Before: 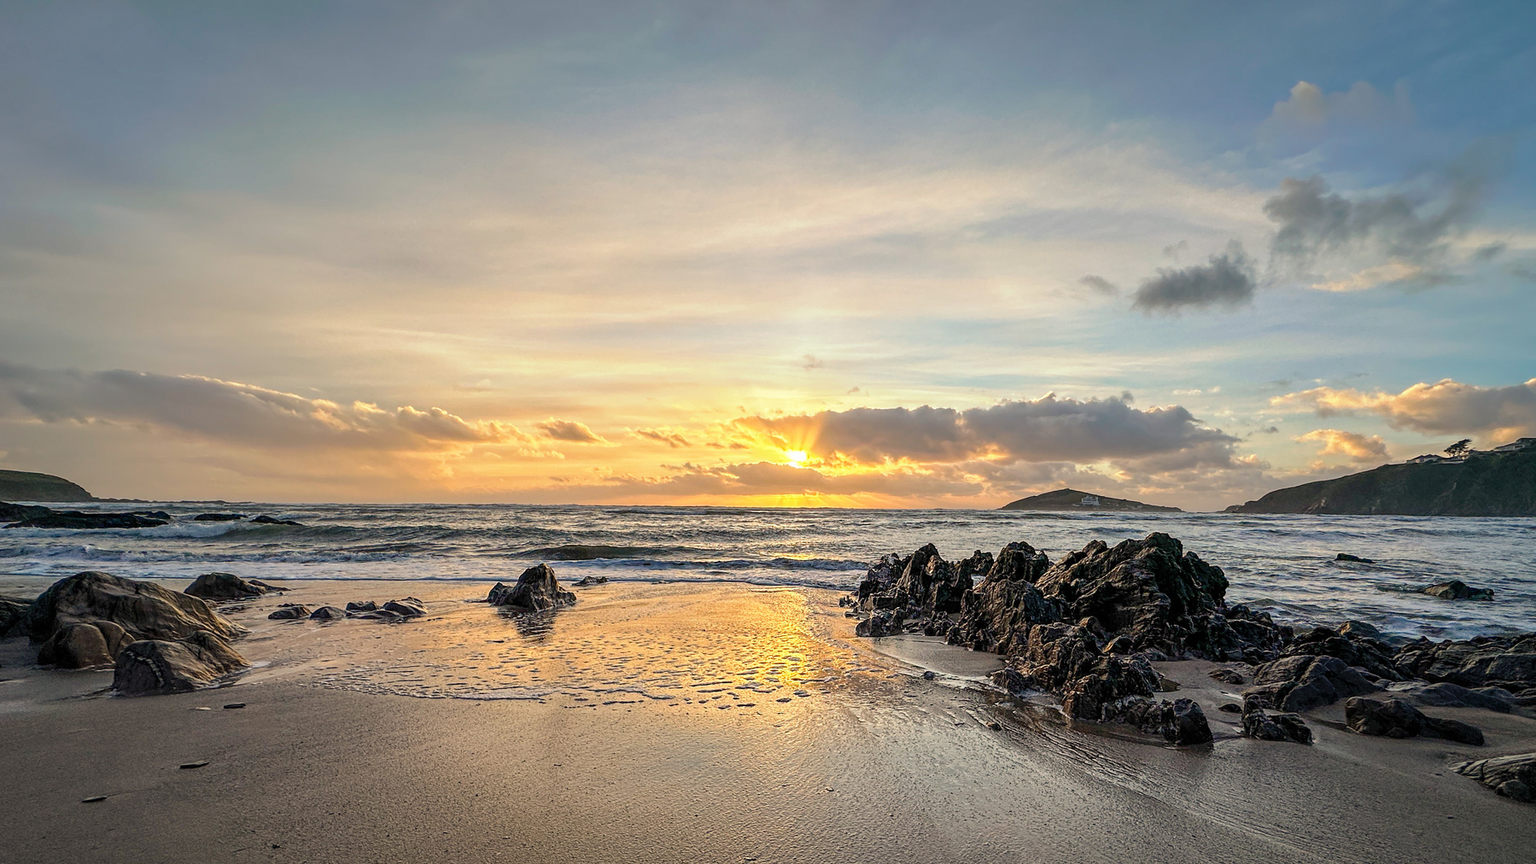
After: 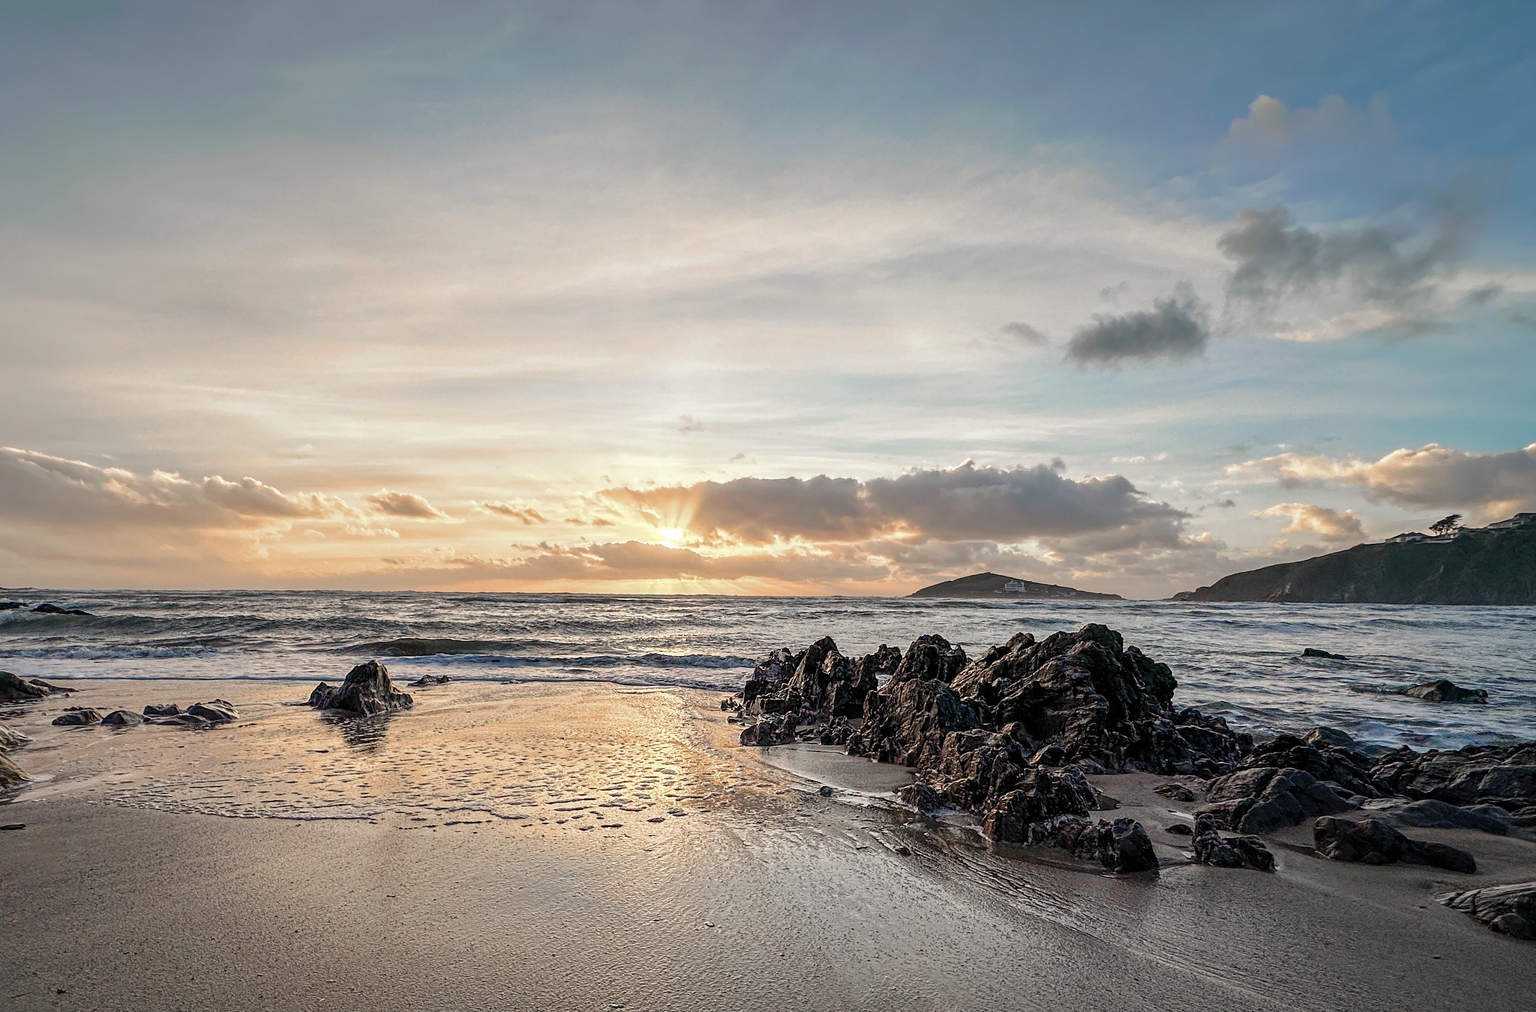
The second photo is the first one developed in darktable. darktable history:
color zones: curves: ch1 [(0, 0.708) (0.088, 0.648) (0.245, 0.187) (0.429, 0.326) (0.571, 0.498) (0.714, 0.5) (0.857, 0.5) (1, 0.708)]
crop and rotate: left 14.584%
